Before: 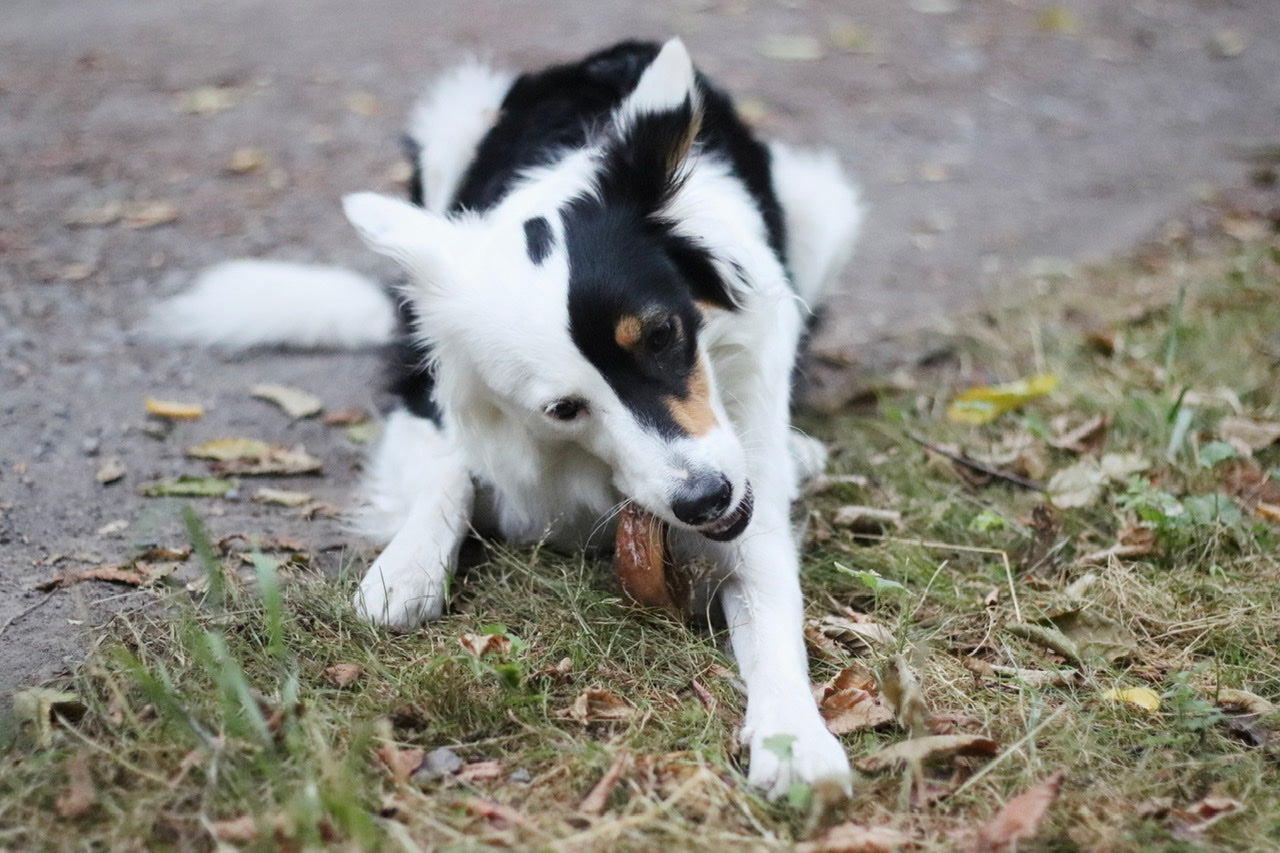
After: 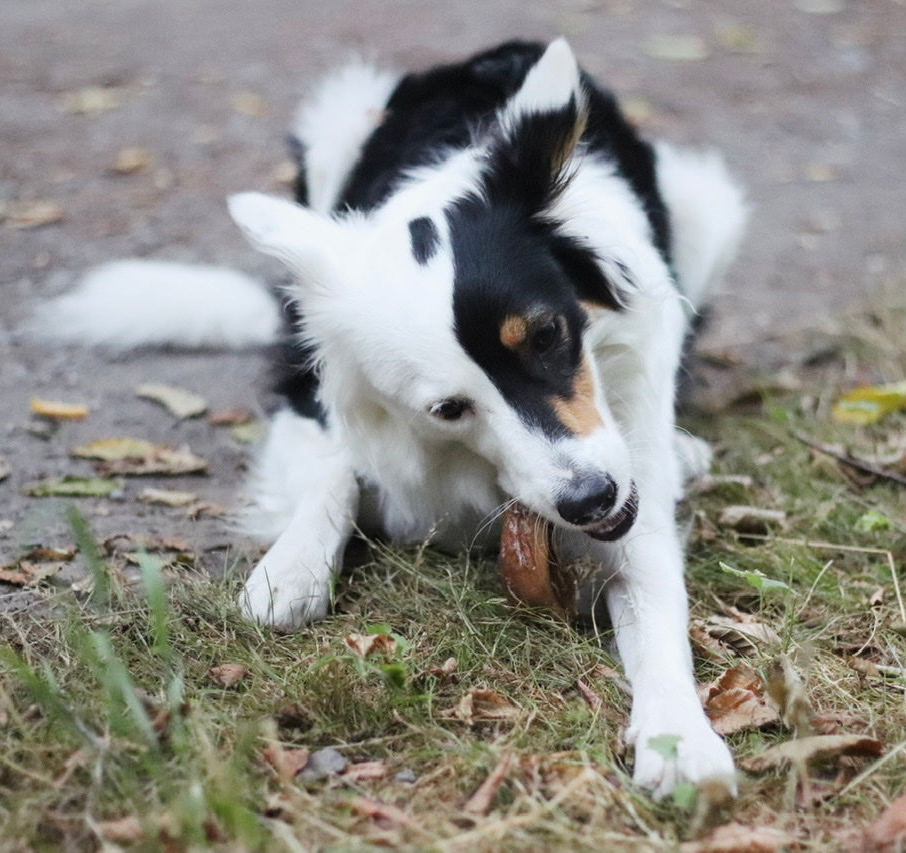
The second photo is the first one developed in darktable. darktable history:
local contrast: mode bilateral grid, contrast 100, coarseness 100, detail 94%, midtone range 0.2
crop and rotate: left 9.061%, right 20.142%
